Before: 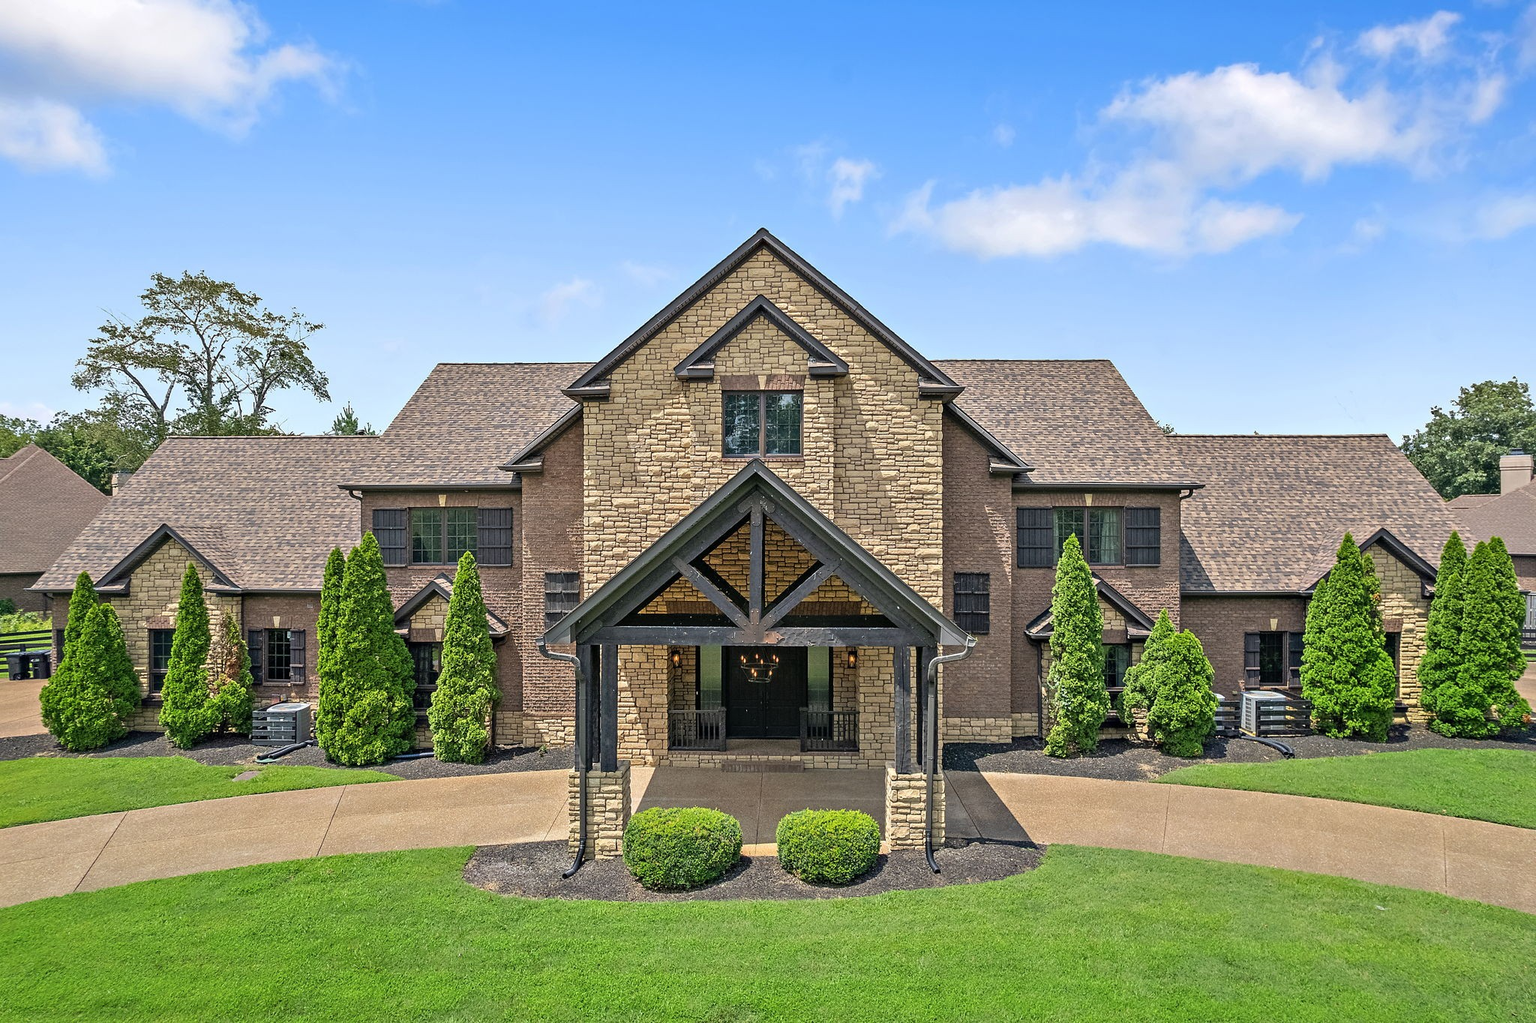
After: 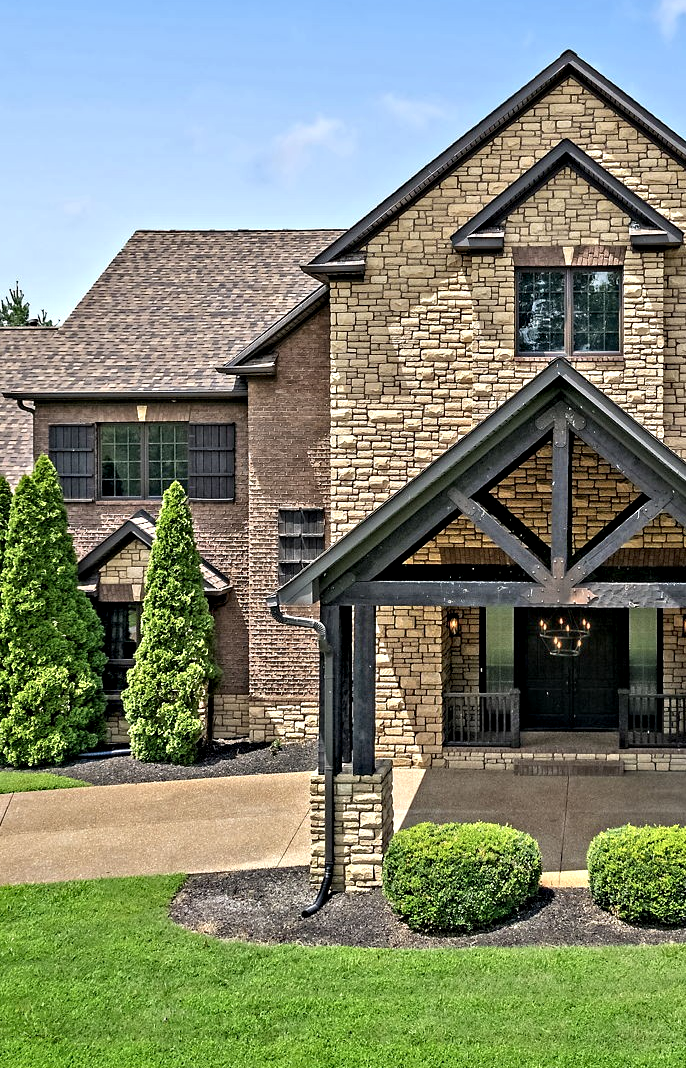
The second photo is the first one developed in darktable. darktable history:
crop and rotate: left 21.889%, top 18.688%, right 44.606%, bottom 2.997%
contrast equalizer: octaves 7, y [[0.511, 0.558, 0.631, 0.632, 0.559, 0.512], [0.5 ×6], [0.507, 0.559, 0.627, 0.644, 0.647, 0.647], [0 ×6], [0 ×6]]
